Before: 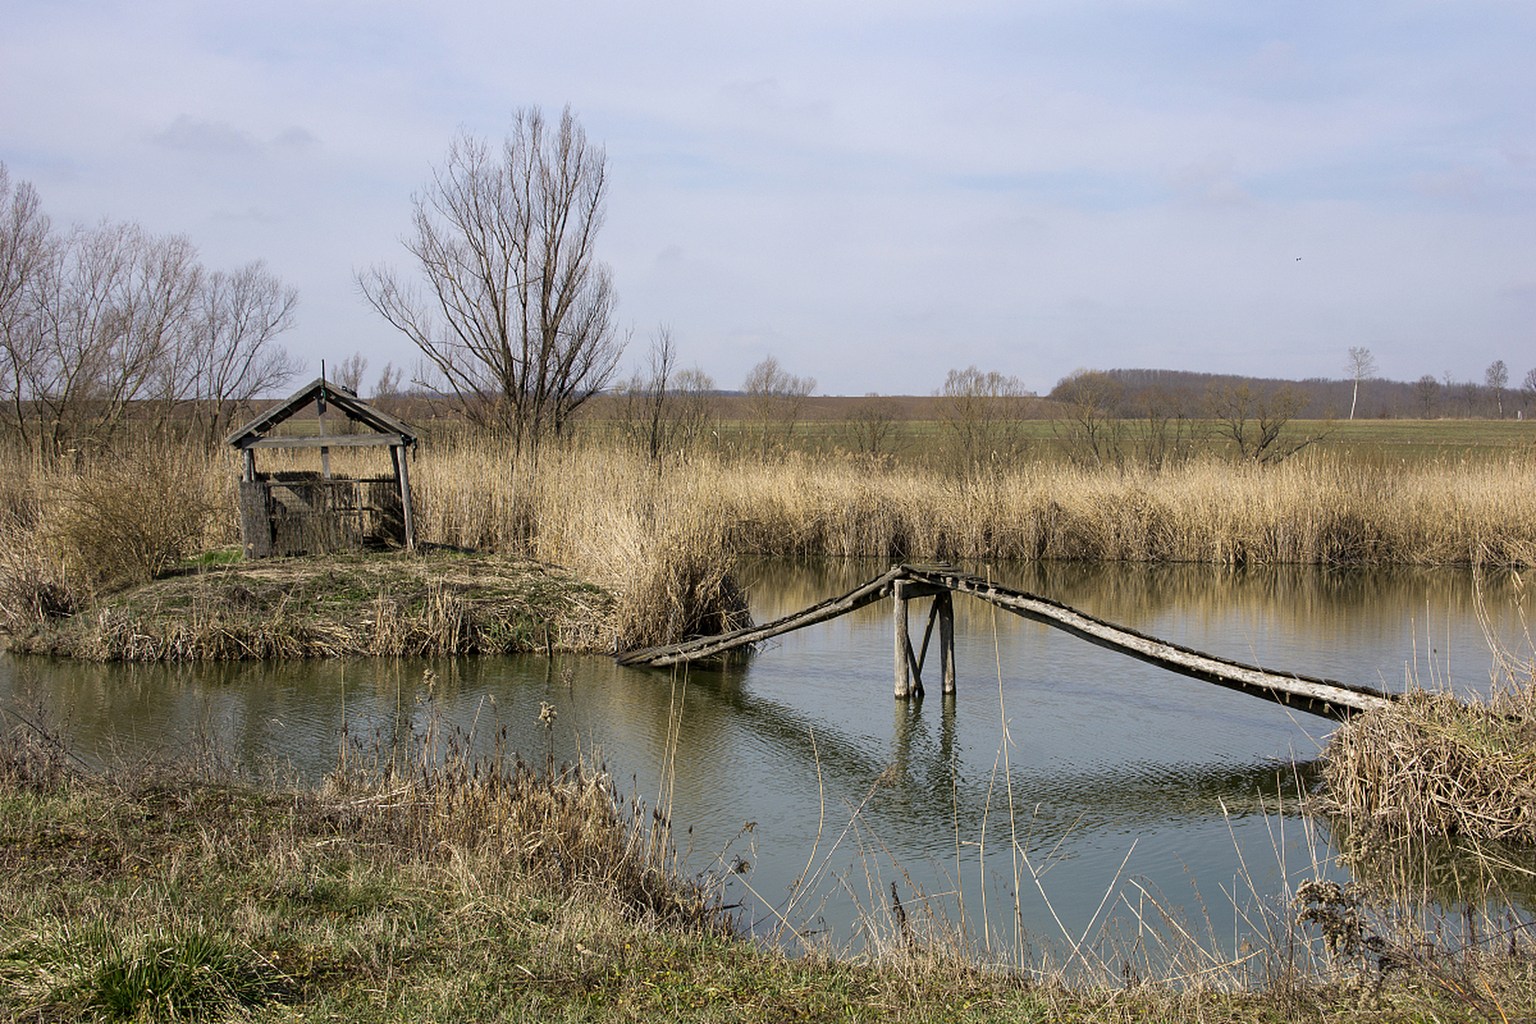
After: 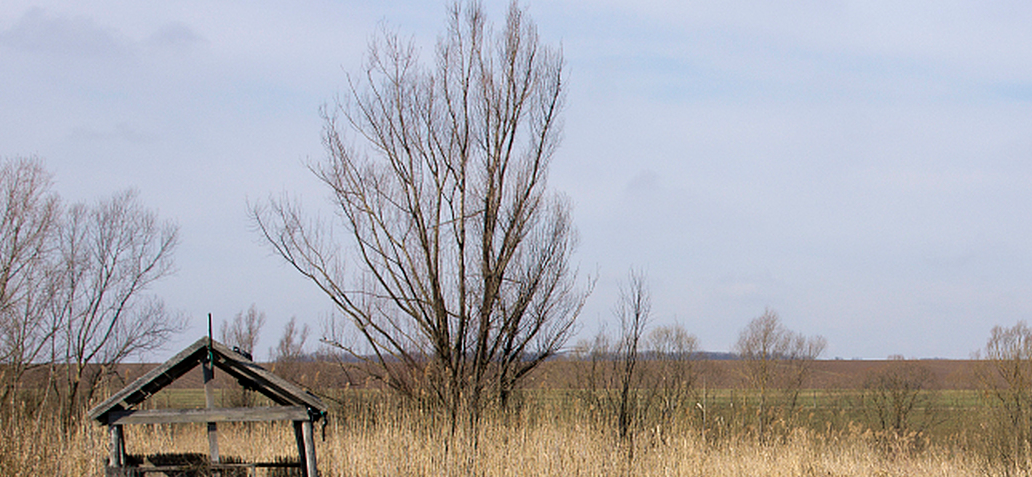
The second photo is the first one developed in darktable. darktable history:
crop: left 10.139%, top 10.671%, right 36.087%, bottom 52.039%
